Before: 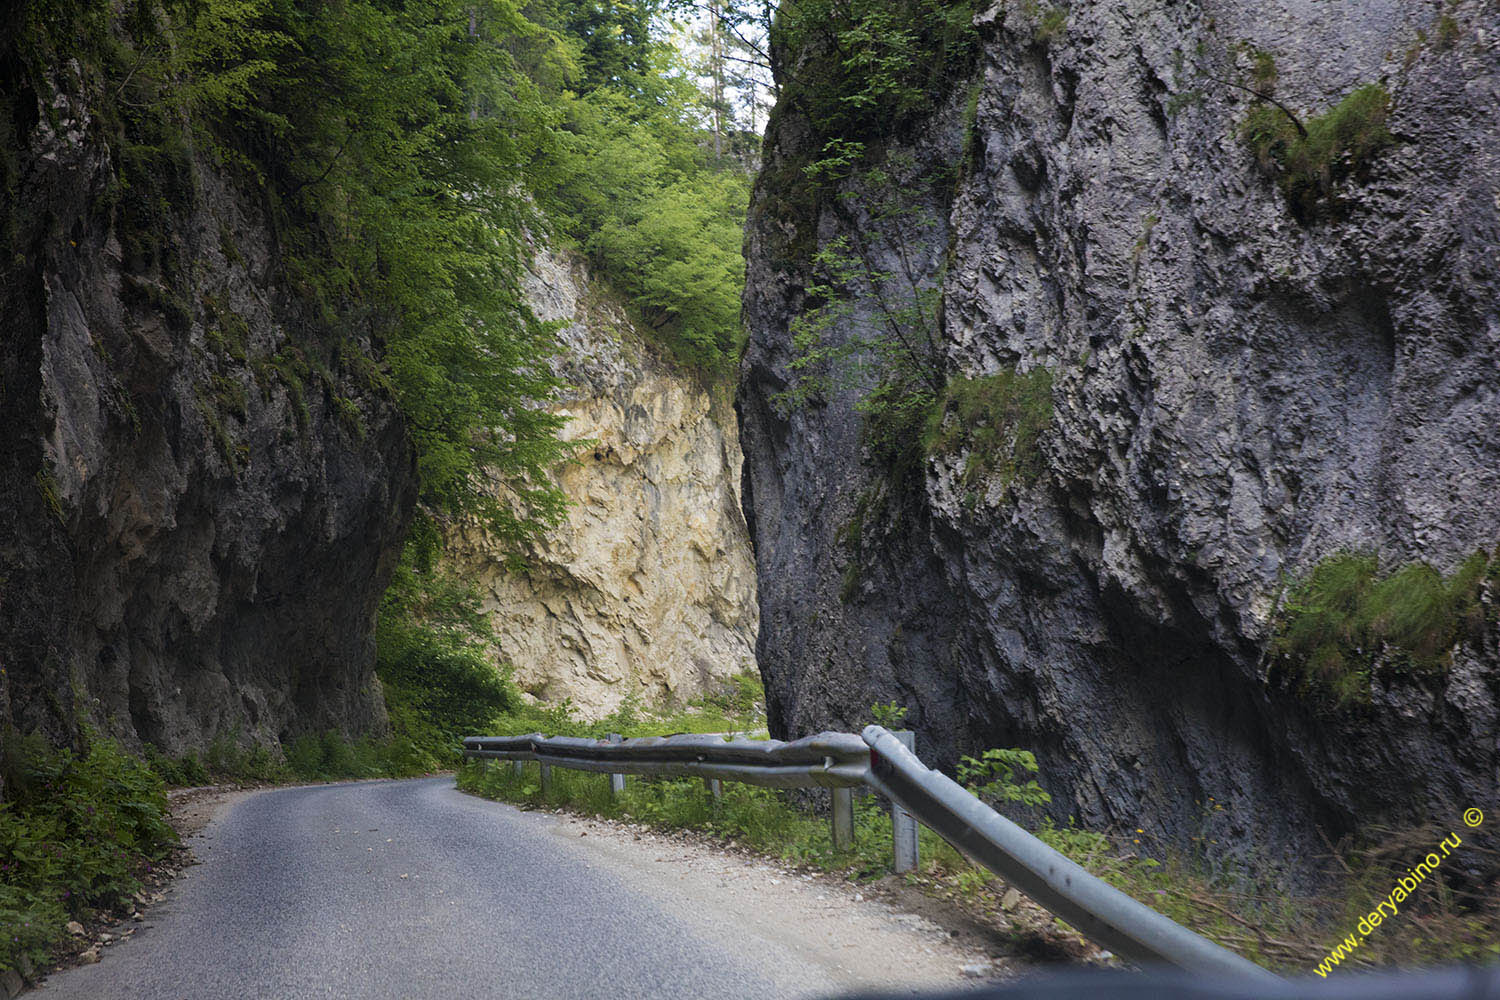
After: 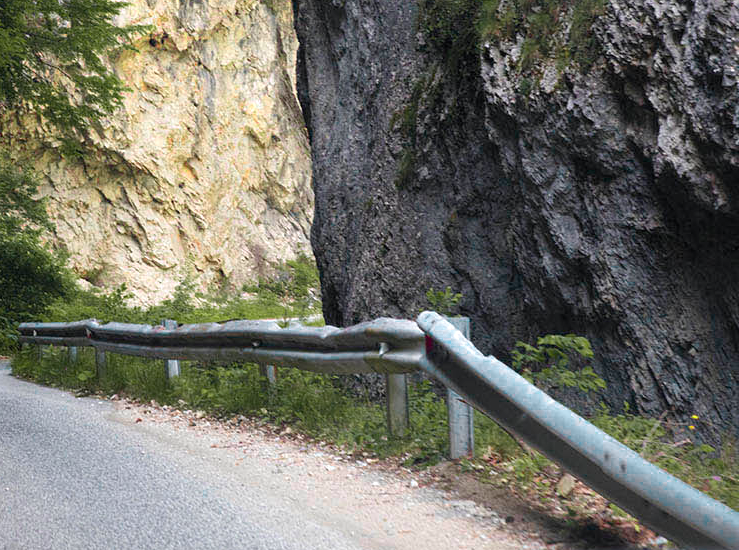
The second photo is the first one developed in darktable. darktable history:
crop: left 29.724%, top 41.433%, right 21.007%, bottom 3.477%
exposure: exposure 0.444 EV, compensate highlight preservation false
color zones: curves: ch0 [(0, 0.533) (0.126, 0.533) (0.234, 0.533) (0.368, 0.357) (0.5, 0.5) (0.625, 0.5) (0.74, 0.637) (0.875, 0.5)]; ch1 [(0.004, 0.708) (0.129, 0.662) (0.25, 0.5) (0.375, 0.331) (0.496, 0.396) (0.625, 0.649) (0.739, 0.26) (0.875, 0.5) (1, 0.478)]; ch2 [(0, 0.409) (0.132, 0.403) (0.236, 0.558) (0.379, 0.448) (0.5, 0.5) (0.625, 0.5) (0.691, 0.39) (0.875, 0.5)]
